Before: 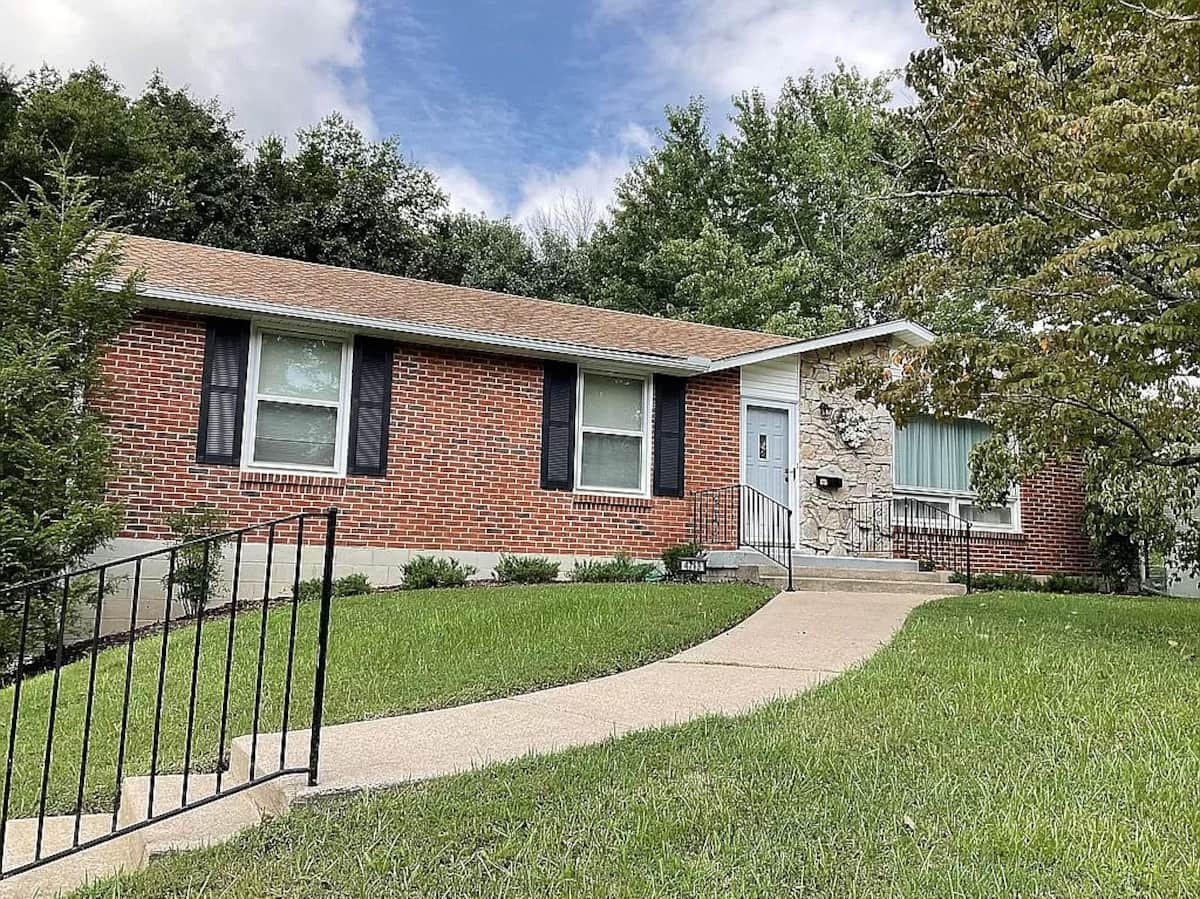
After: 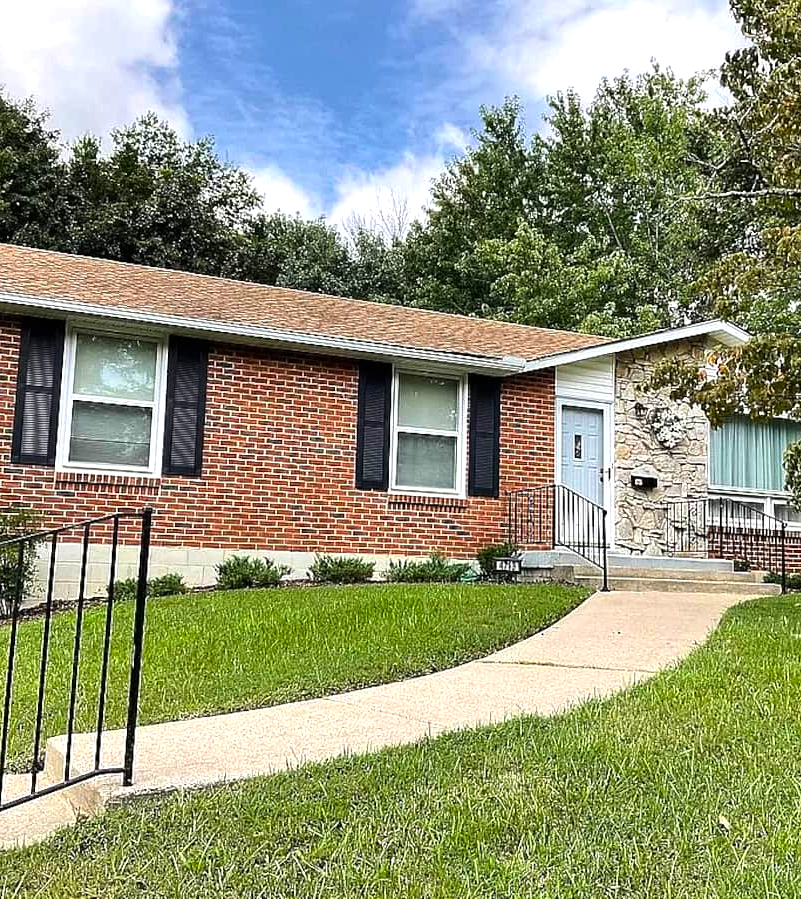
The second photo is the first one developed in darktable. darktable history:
color balance rgb: perceptual saturation grading › global saturation 25.703%, perceptual brilliance grading › highlights 13.255%, perceptual brilliance grading › mid-tones 7.718%, perceptual brilliance grading › shadows -18.16%, global vibrance 20%
crop: left 15.431%, right 17.804%
